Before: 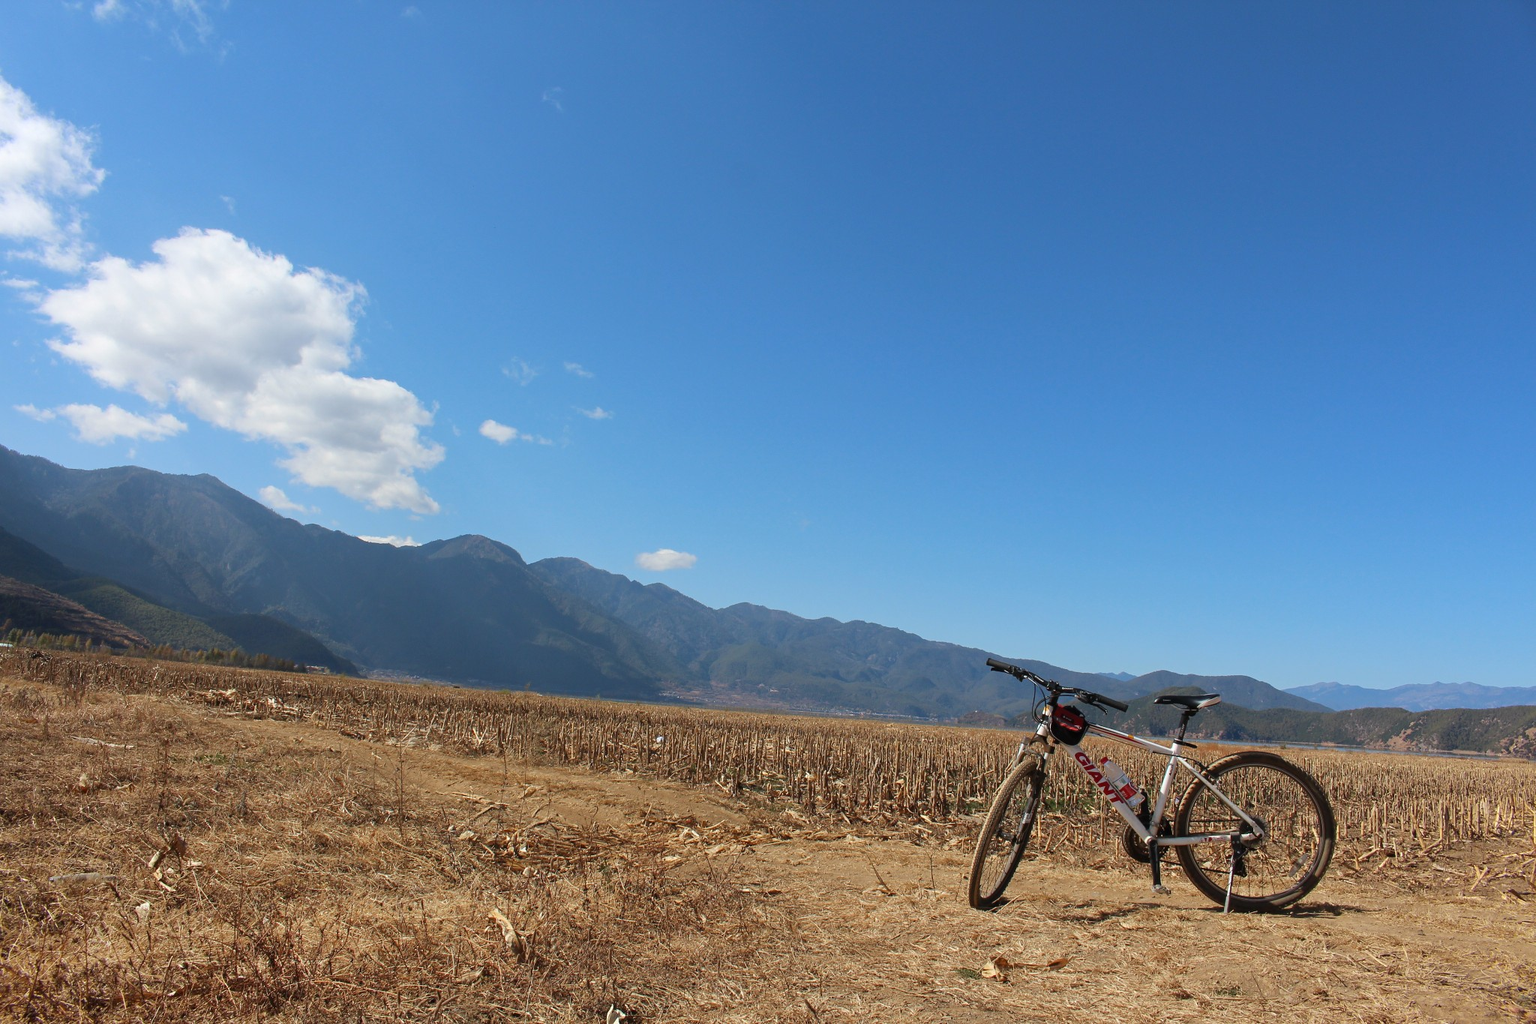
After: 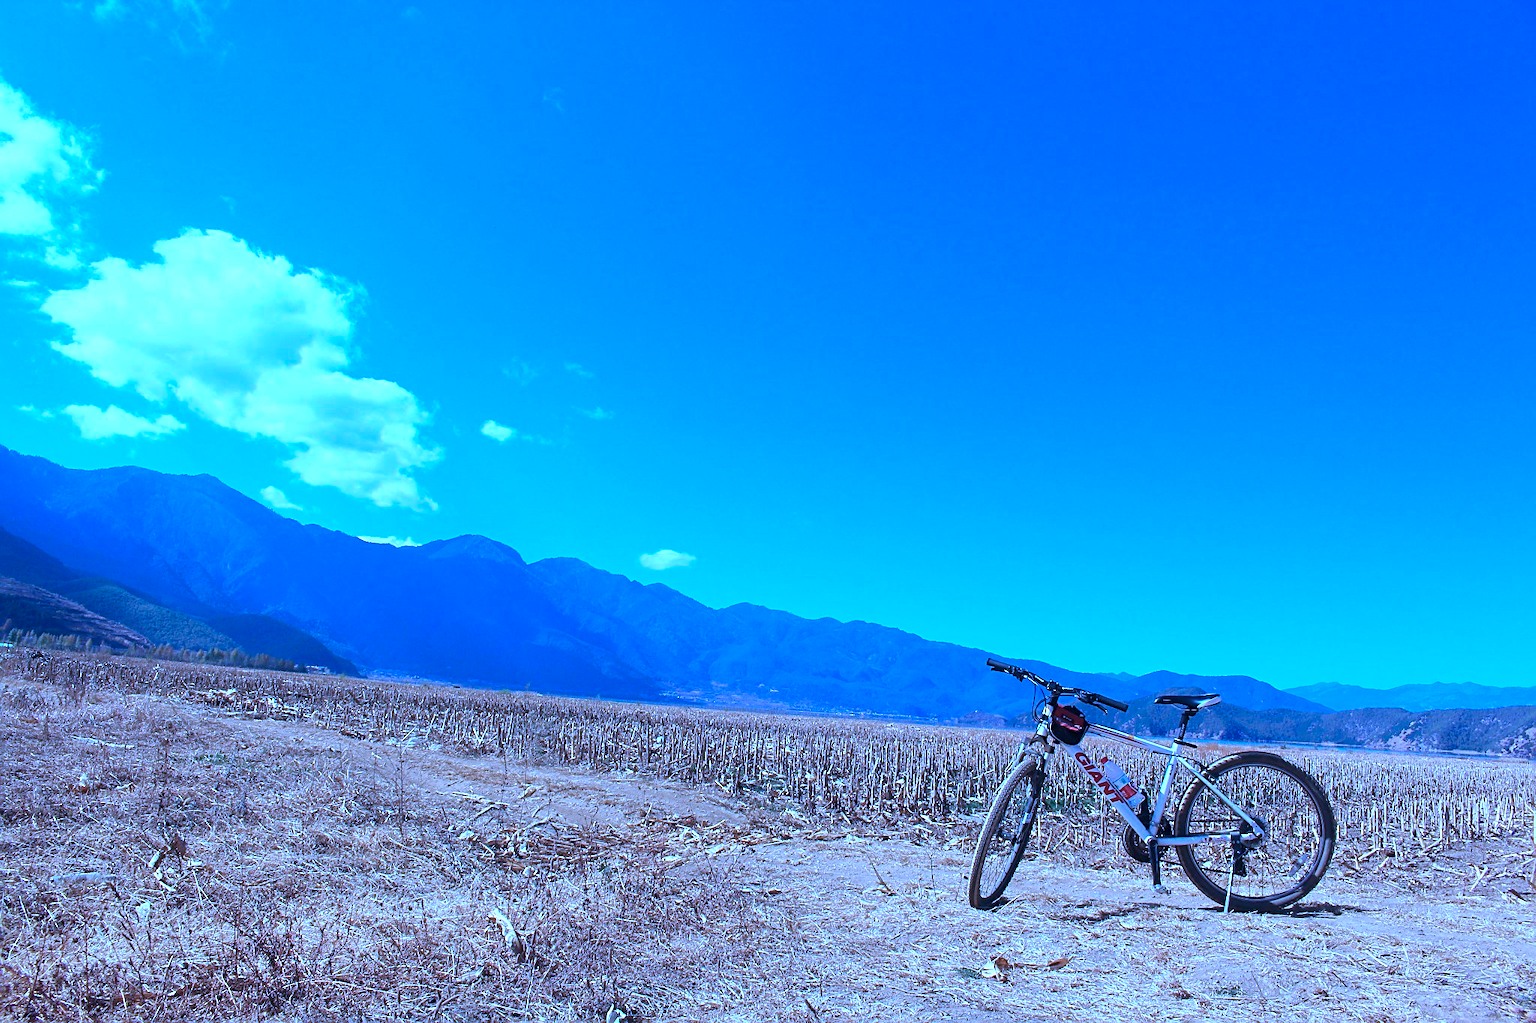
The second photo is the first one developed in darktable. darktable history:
exposure: black level correction 0, exposure 0.694 EV, compensate highlight preservation false
color calibration: illuminant as shot in camera, x 0.483, y 0.432, temperature 2446.71 K, gamut compression 0.99
sharpen: on, module defaults
